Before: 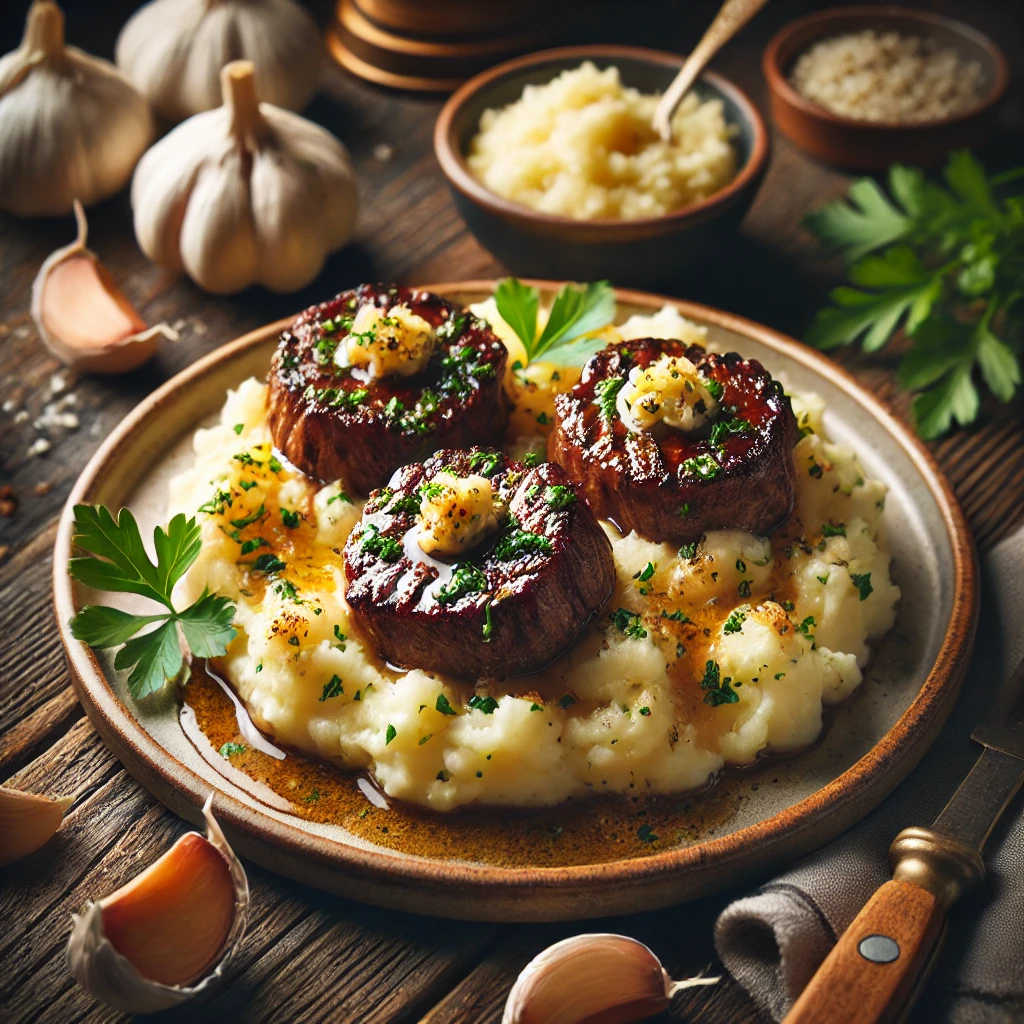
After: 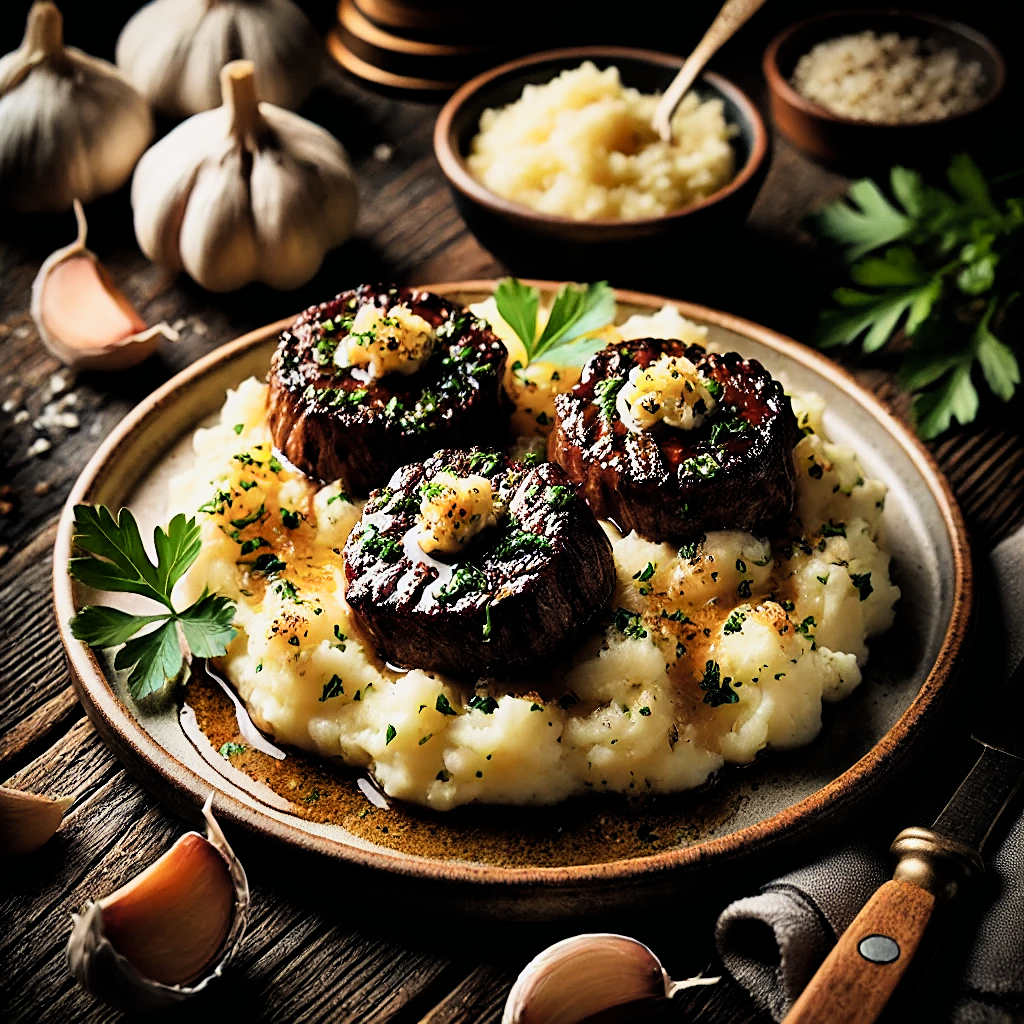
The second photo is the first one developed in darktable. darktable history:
filmic rgb: black relative exposure -4 EV, white relative exposure 3 EV, hardness 3.02, contrast 1.5
sharpen: on, module defaults
